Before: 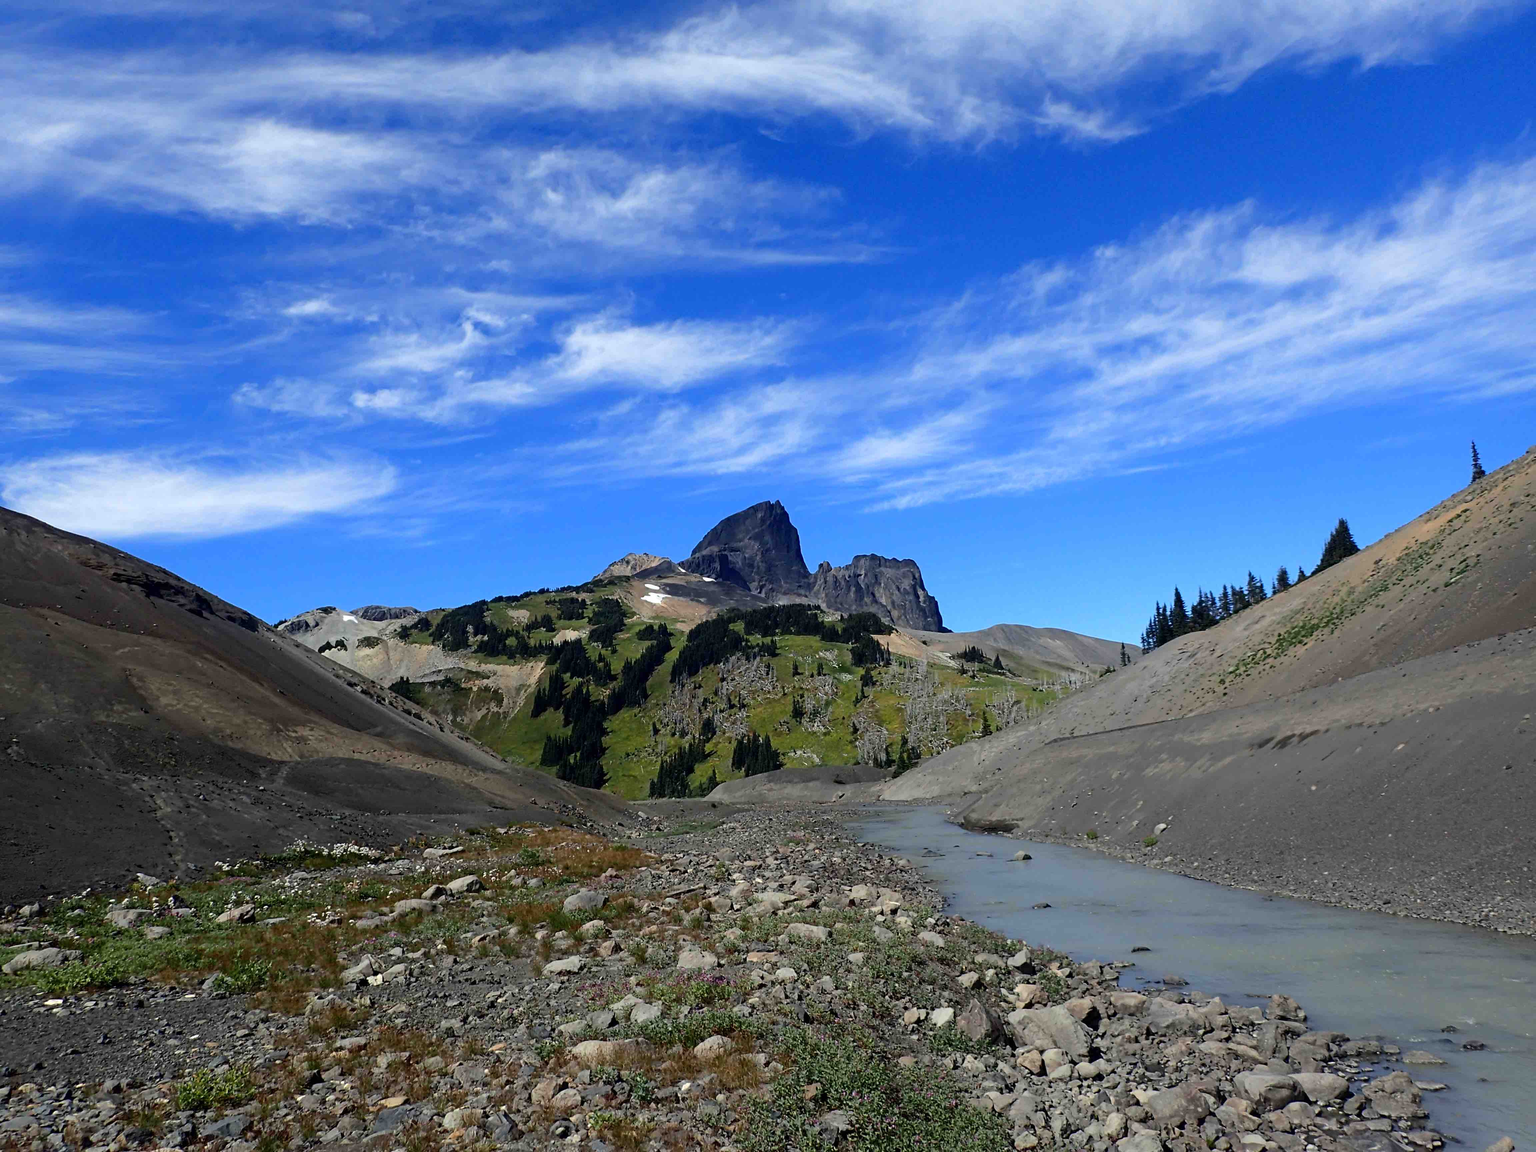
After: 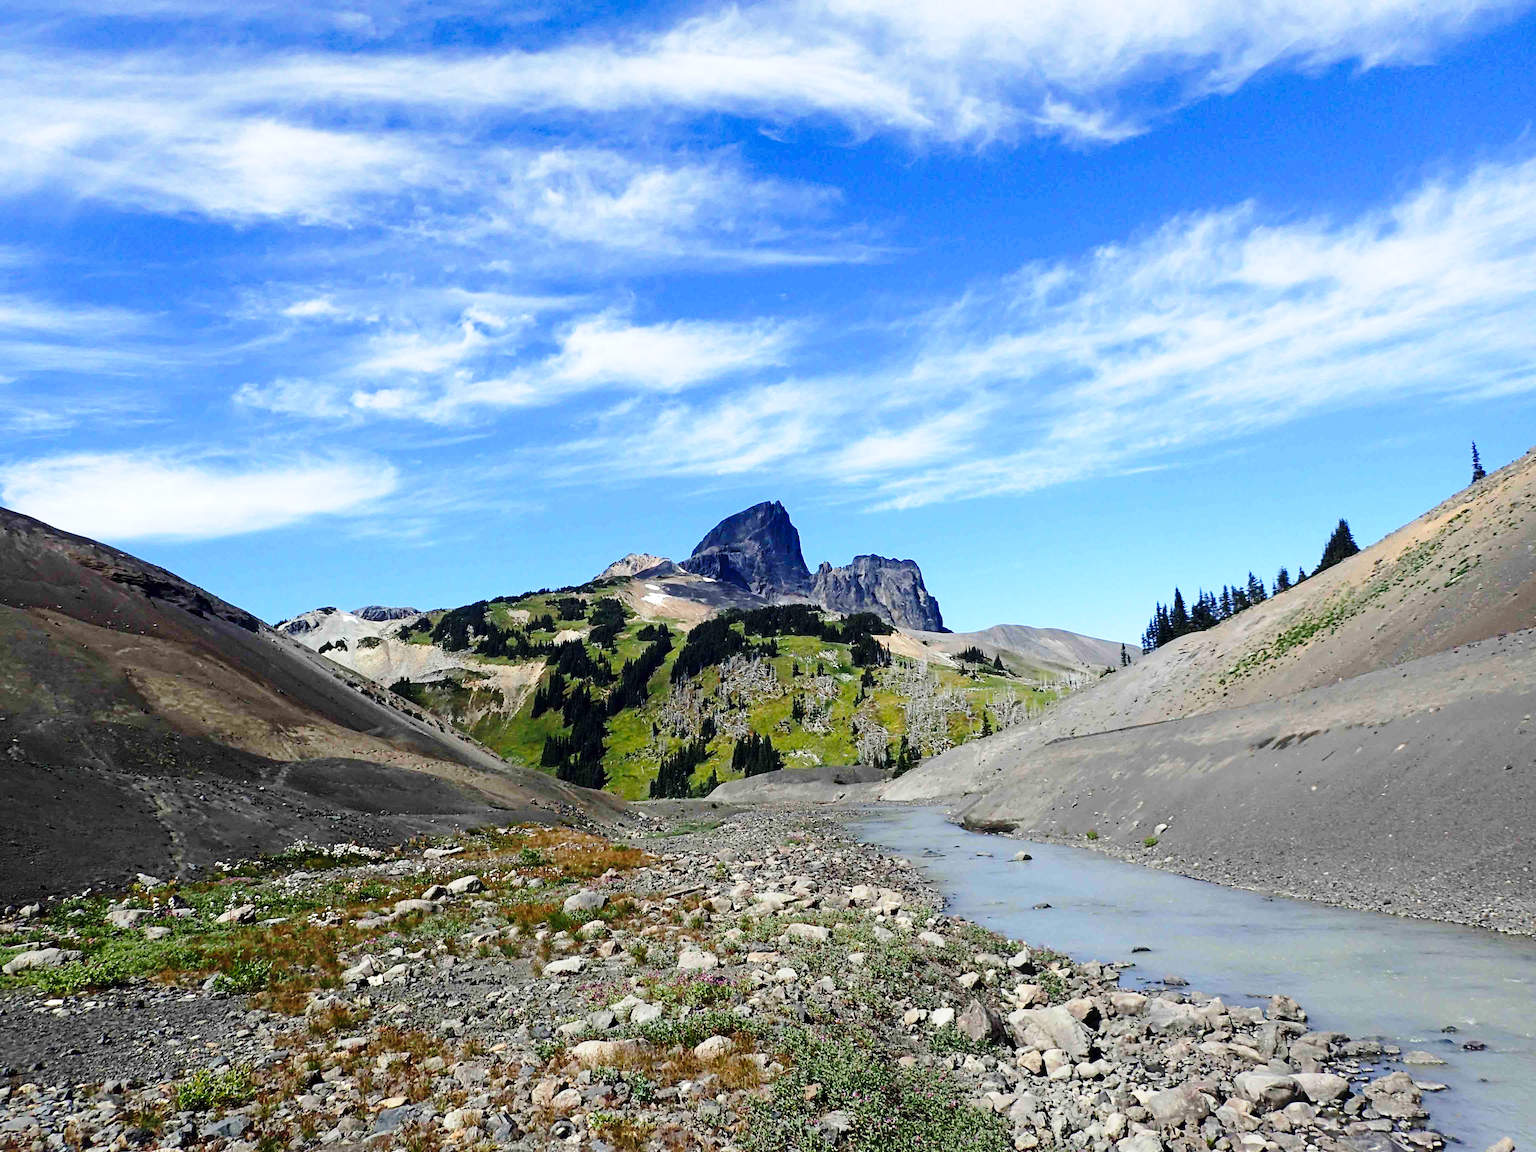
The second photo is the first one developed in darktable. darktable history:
base curve: curves: ch0 [(0, 0) (0.028, 0.03) (0.121, 0.232) (0.46, 0.748) (0.859, 0.968) (1, 1)], preserve colors none
exposure: exposure 0.248 EV, compensate highlight preservation false
